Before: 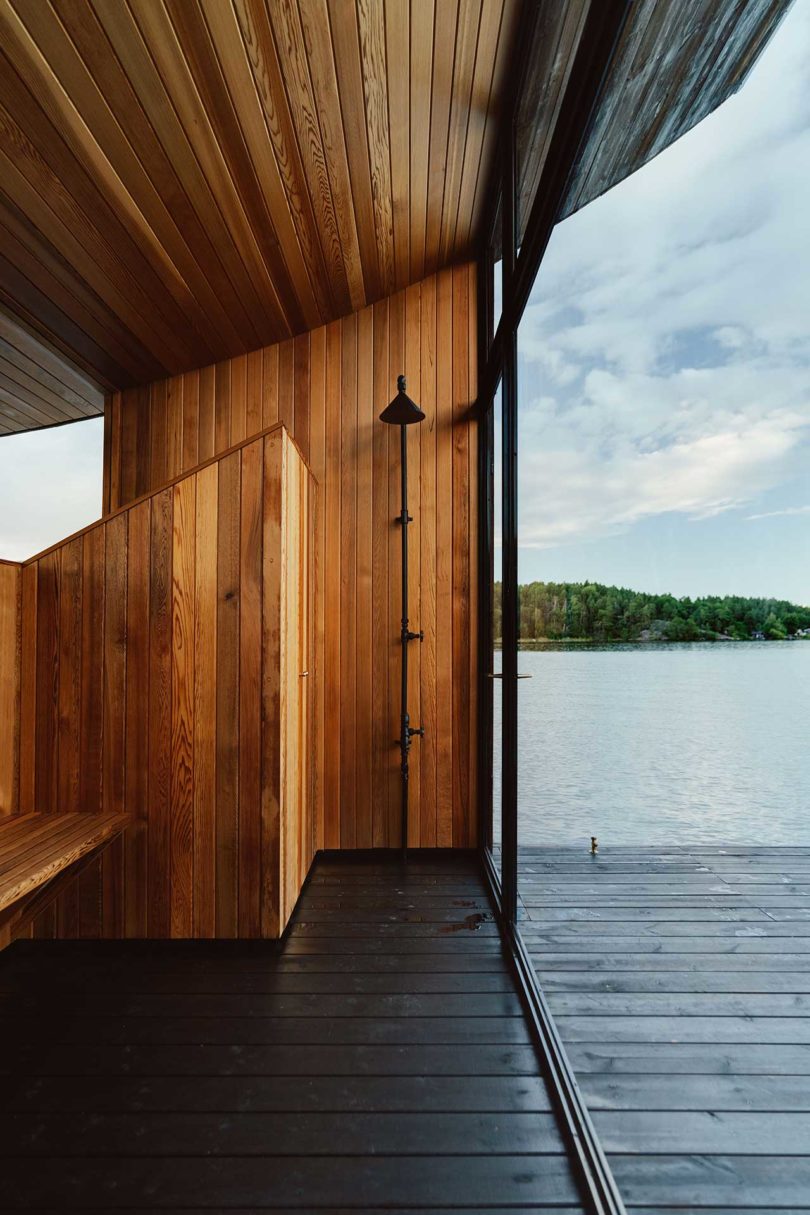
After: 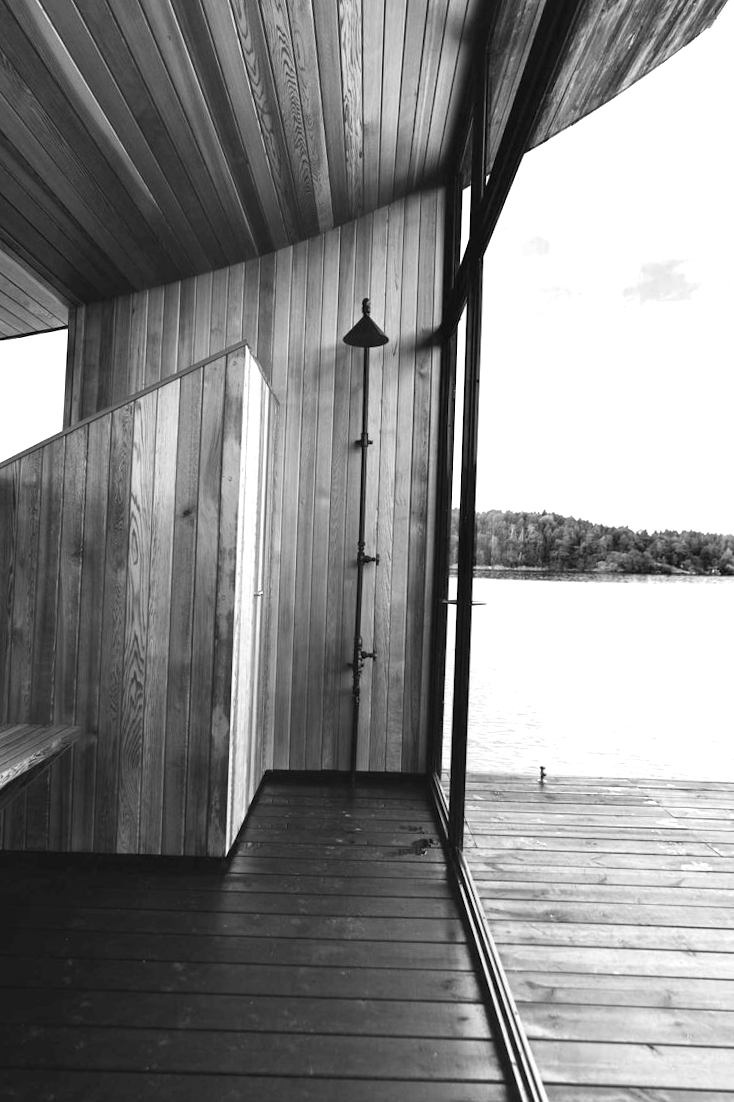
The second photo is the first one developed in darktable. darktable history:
crop and rotate: angle -1.96°, left 3.097%, top 4.154%, right 1.586%, bottom 0.529%
monochrome: on, module defaults
exposure: exposure 1.137 EV, compensate highlight preservation false
